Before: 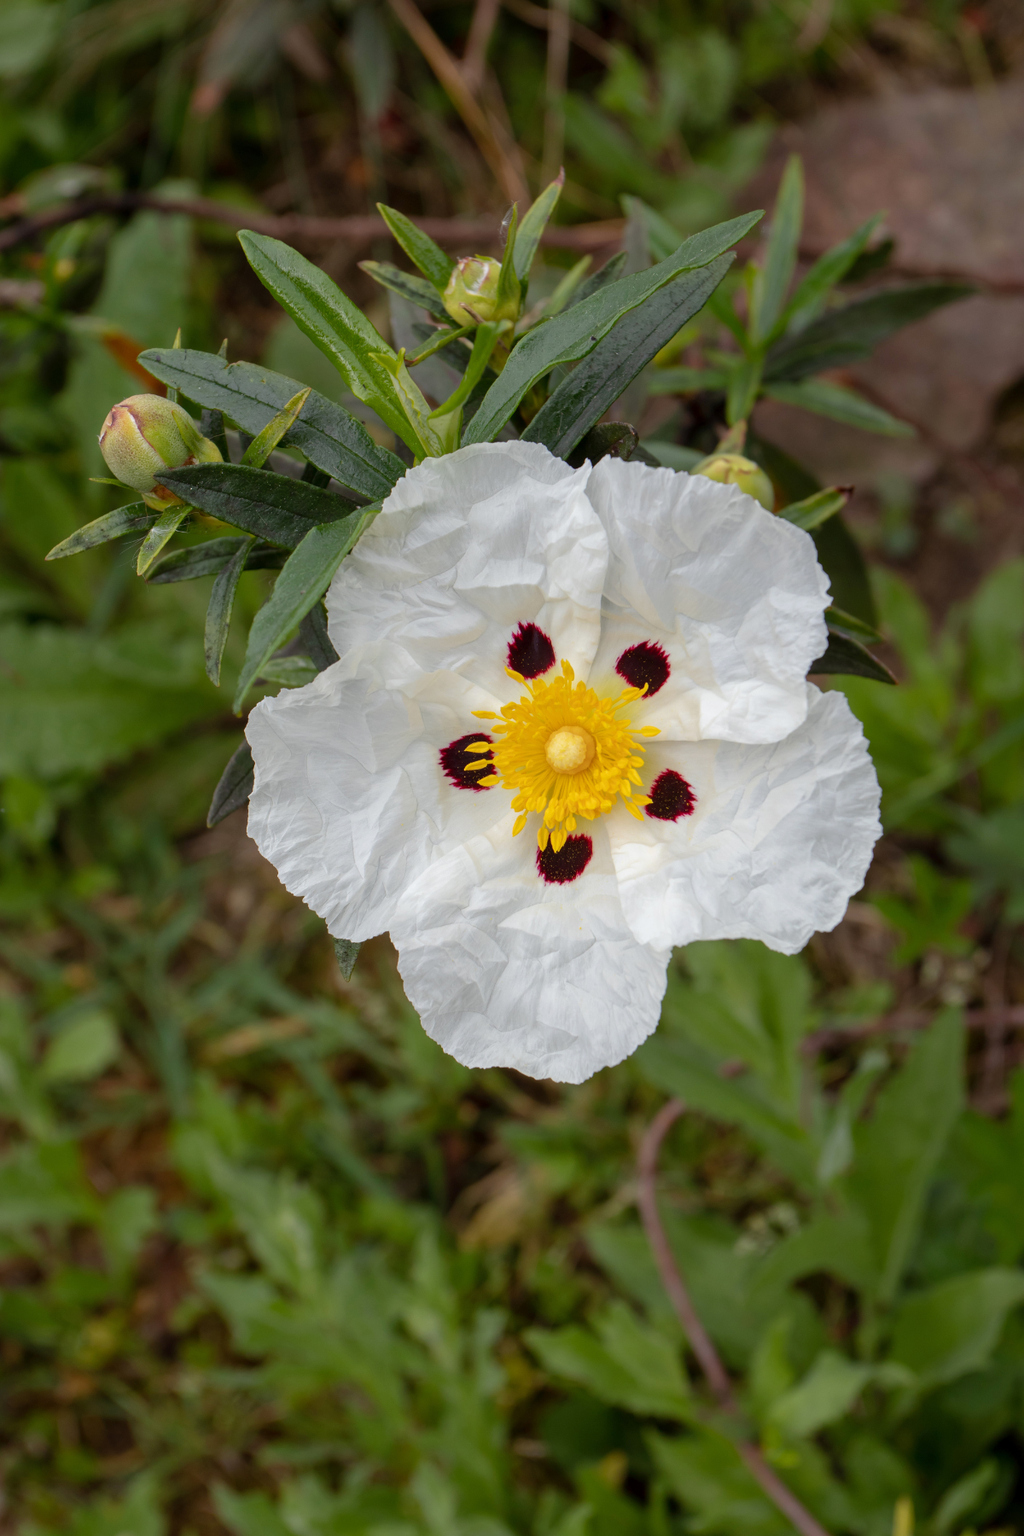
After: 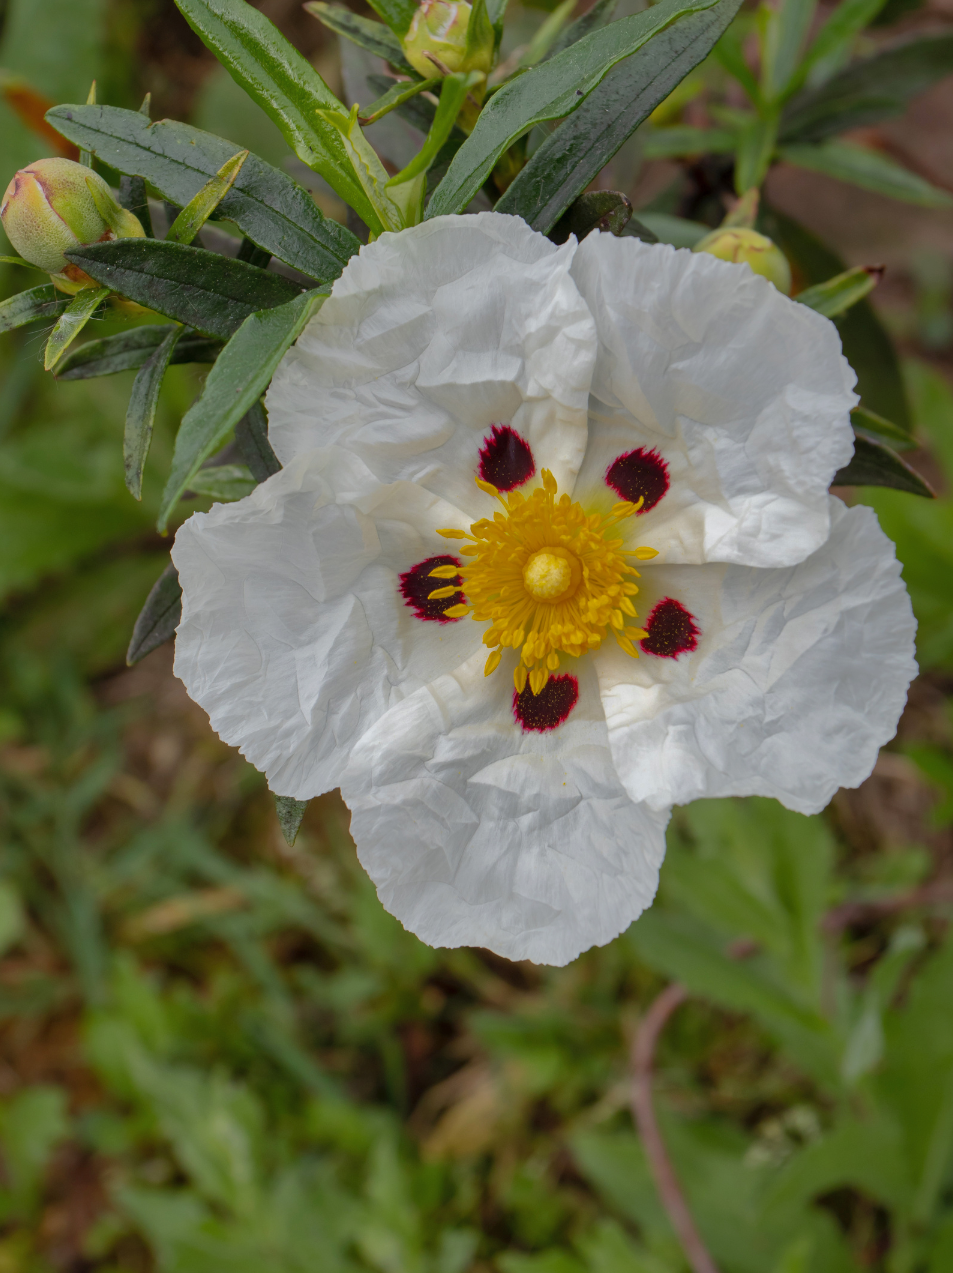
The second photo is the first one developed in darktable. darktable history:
shadows and highlights: shadows 38.43, highlights -74.54
crop: left 9.712%, top 16.928%, right 10.845%, bottom 12.332%
